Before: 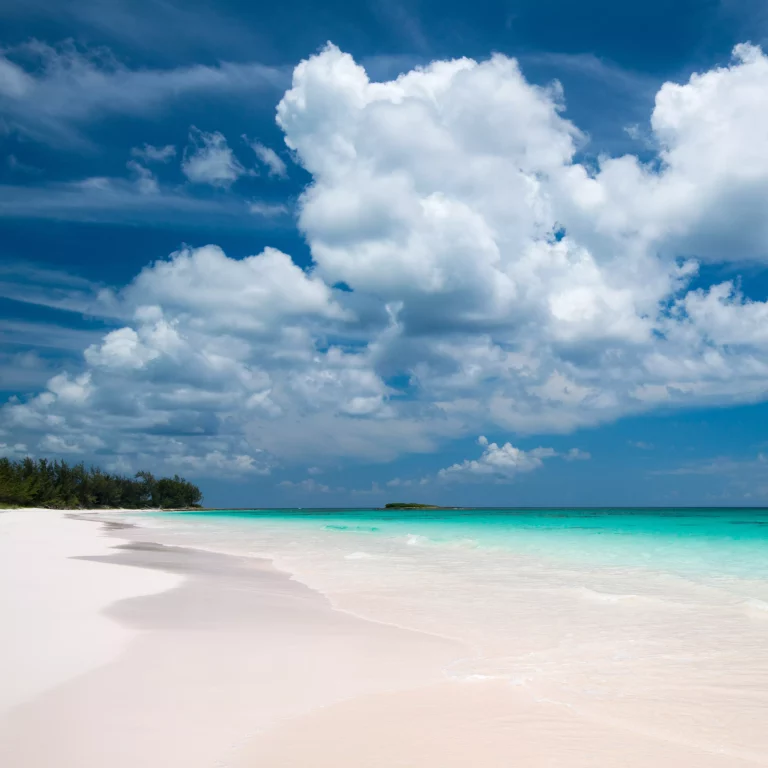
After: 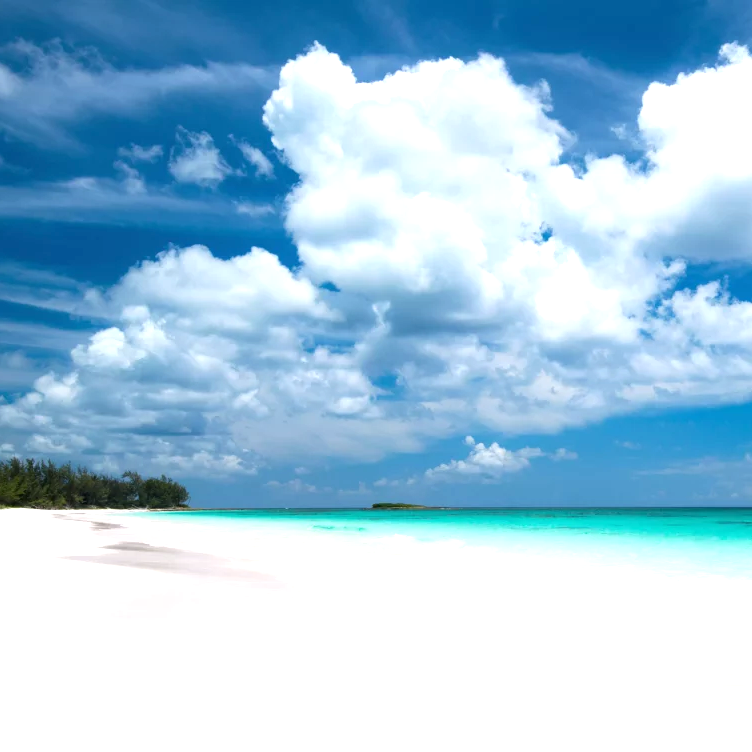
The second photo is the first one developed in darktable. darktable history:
crop: left 1.743%, right 0.268%, bottom 2.011%
exposure: black level correction 0, exposure 0.7 EV, compensate exposure bias true, compensate highlight preservation false
